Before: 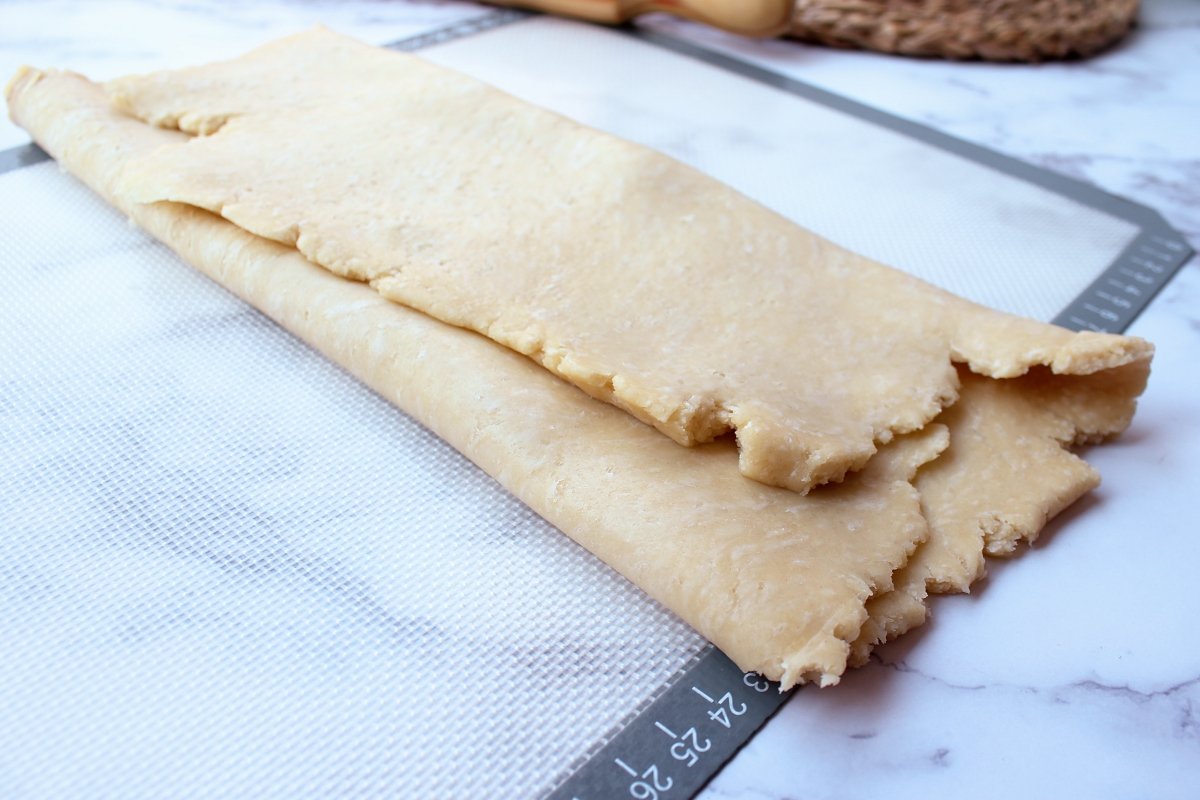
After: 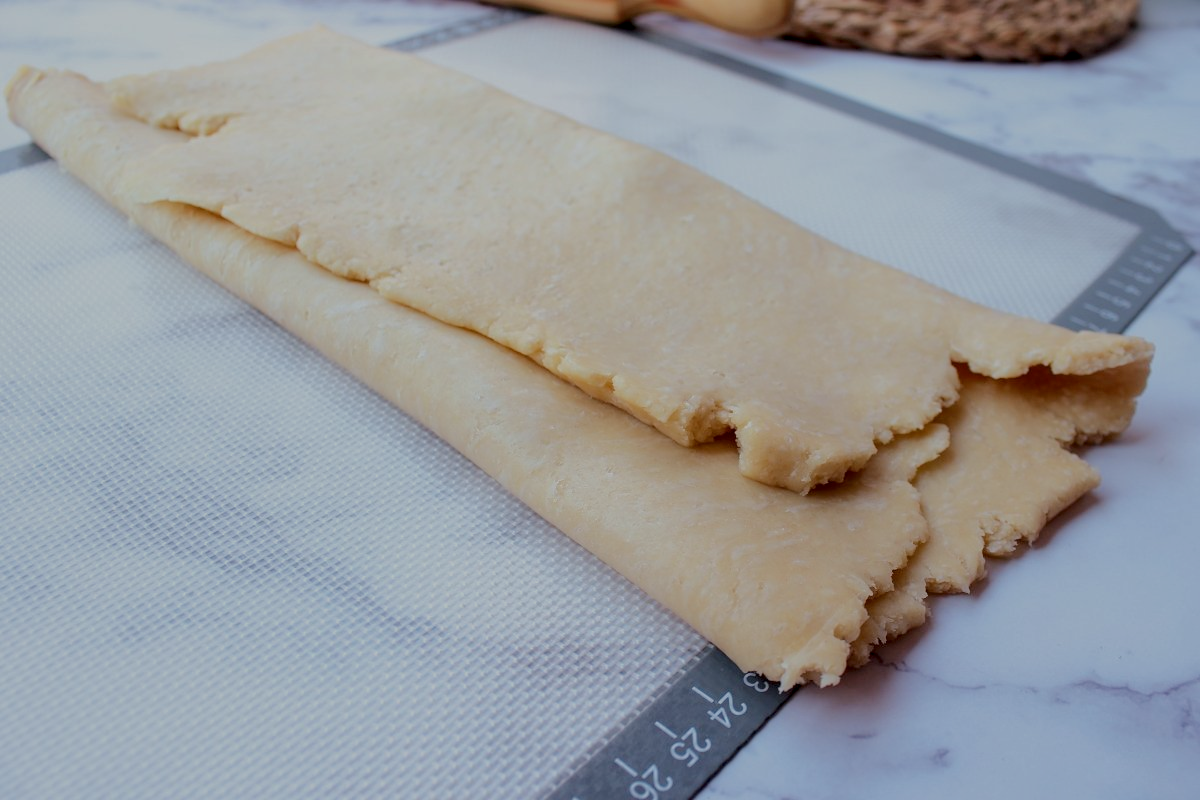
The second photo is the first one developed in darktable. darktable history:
local contrast: on, module defaults
tone equalizer: -8 EV -0.007 EV, -7 EV 0.011 EV, -6 EV -0.008 EV, -5 EV 0.004 EV, -4 EV -0.045 EV, -3 EV -0.233 EV, -2 EV -0.632 EV, -1 EV -0.979 EV, +0 EV -0.992 EV, edges refinement/feathering 500, mask exposure compensation -1.57 EV, preserve details no
